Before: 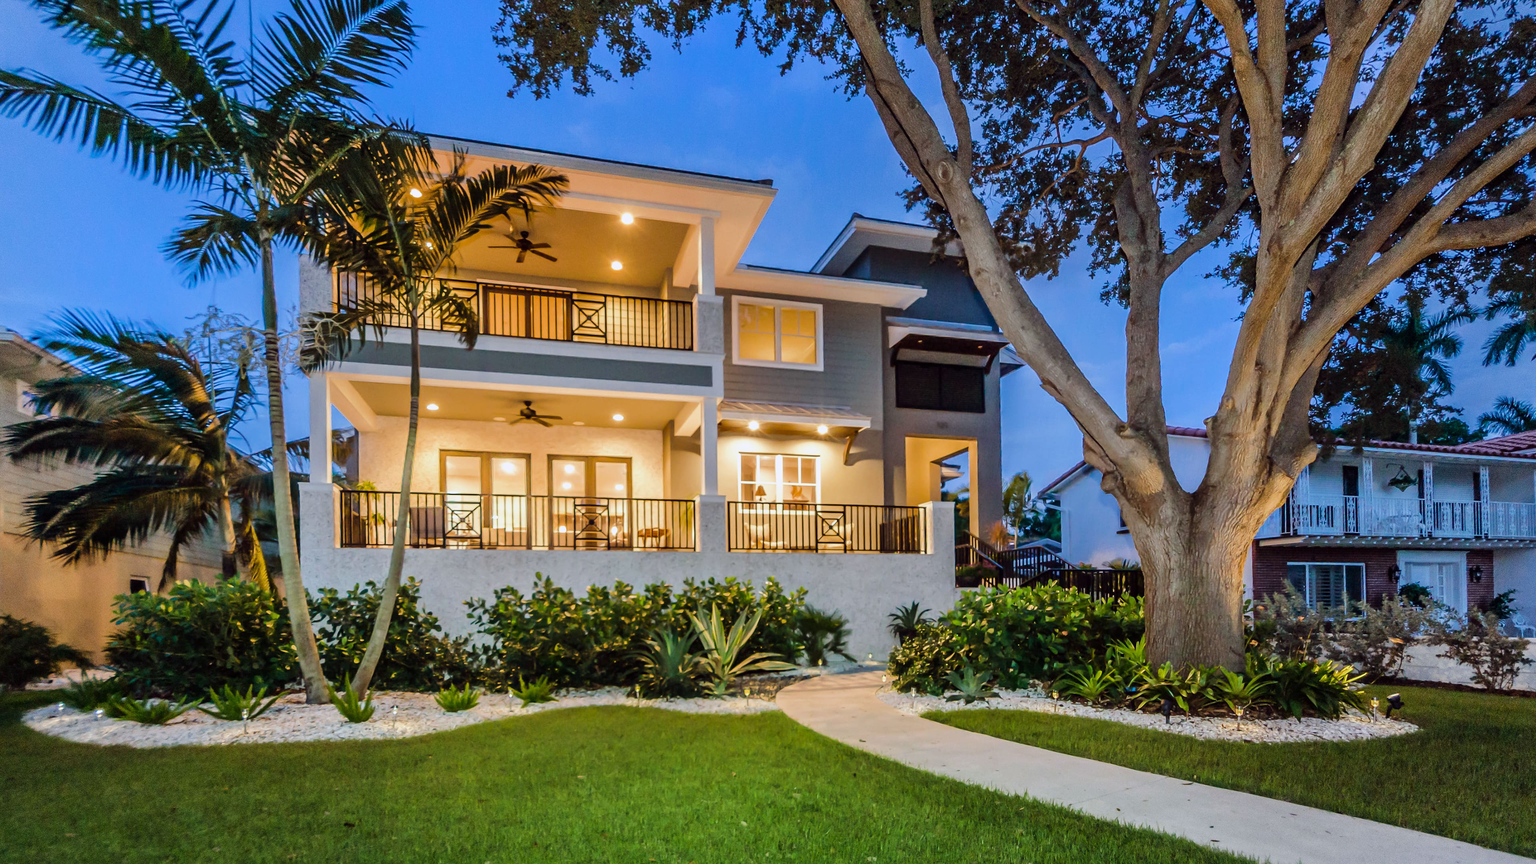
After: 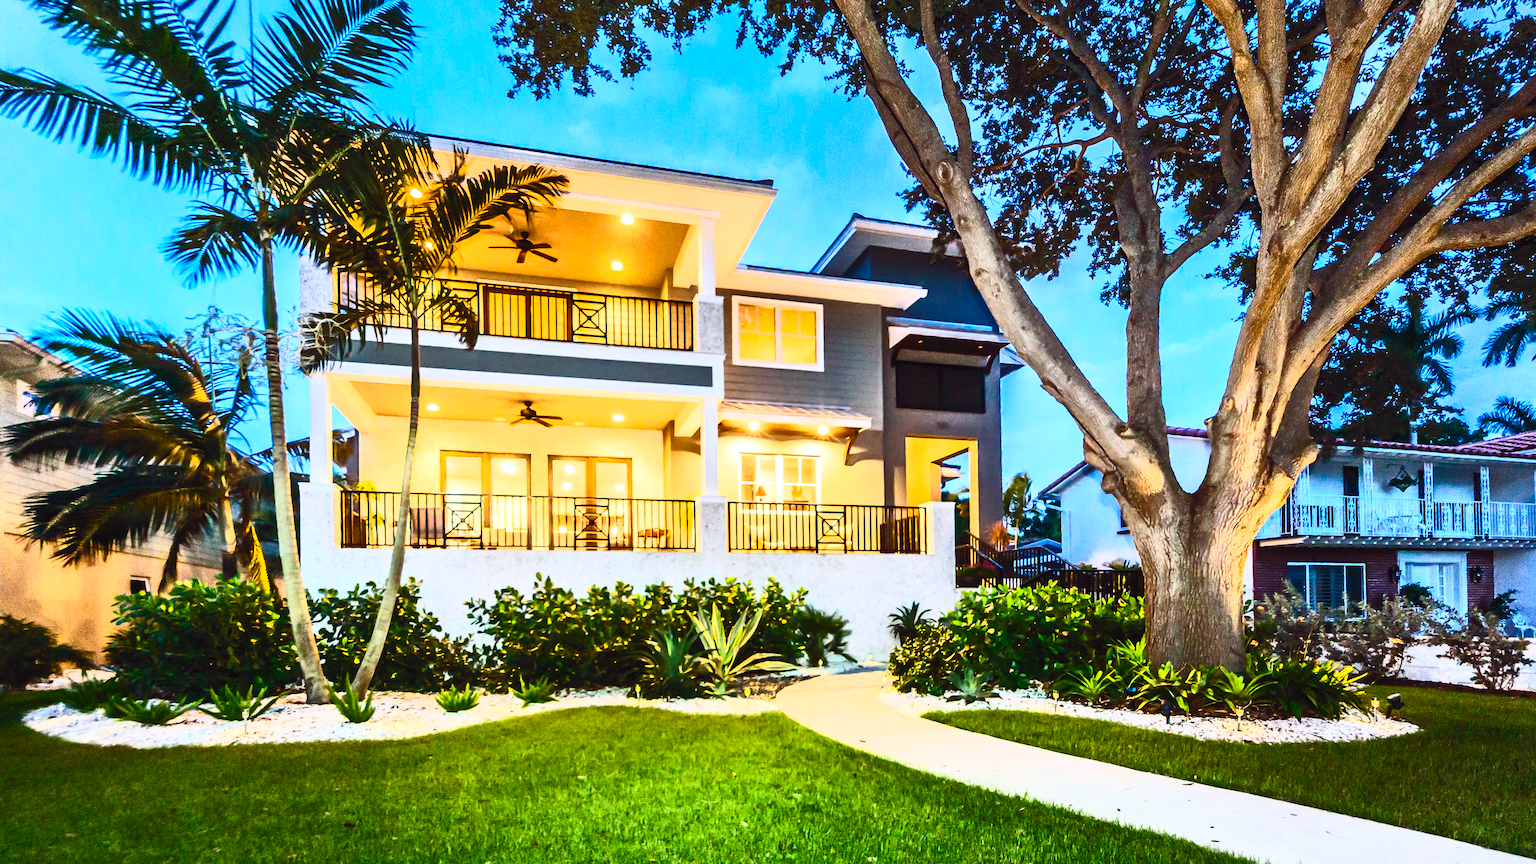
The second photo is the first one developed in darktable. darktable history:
contrast brightness saturation: contrast 0.833, brightness 0.602, saturation 0.585
